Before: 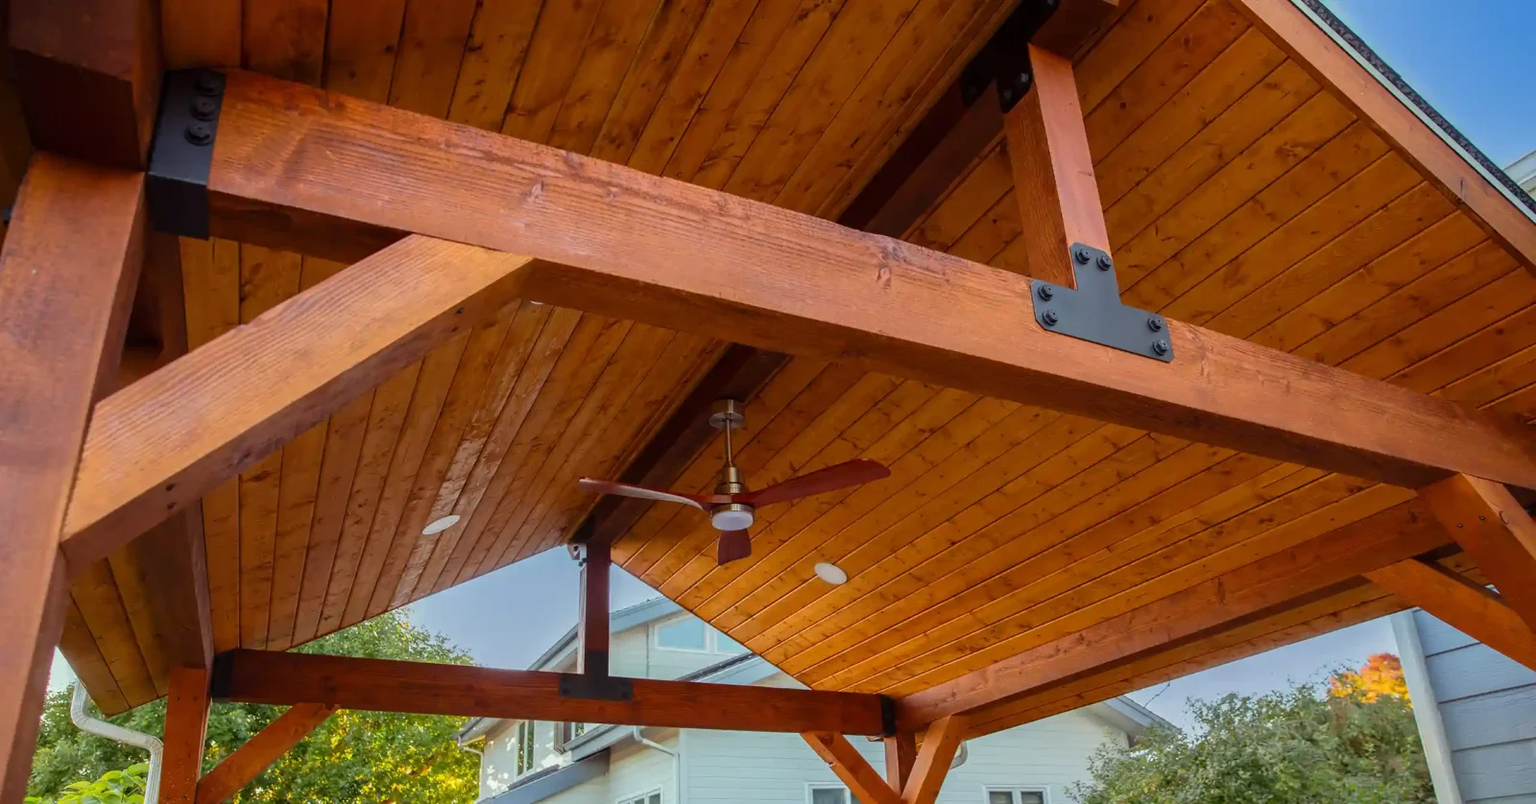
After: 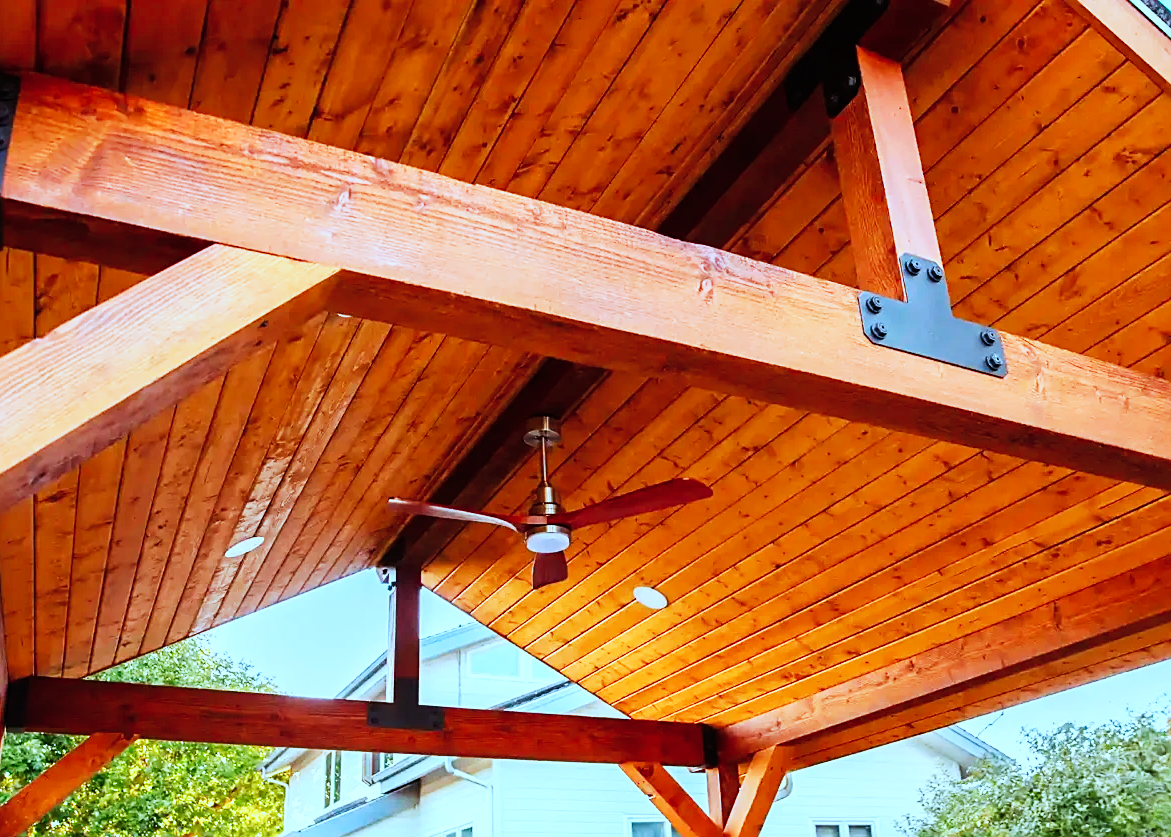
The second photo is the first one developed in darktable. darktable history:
crop: left 13.443%, right 13.31%
color correction: highlights a* -9.35, highlights b* -23.15
sharpen: on, module defaults
base curve: curves: ch0 [(0, 0) (0.007, 0.004) (0.027, 0.03) (0.046, 0.07) (0.207, 0.54) (0.442, 0.872) (0.673, 0.972) (1, 1)], preserve colors none
